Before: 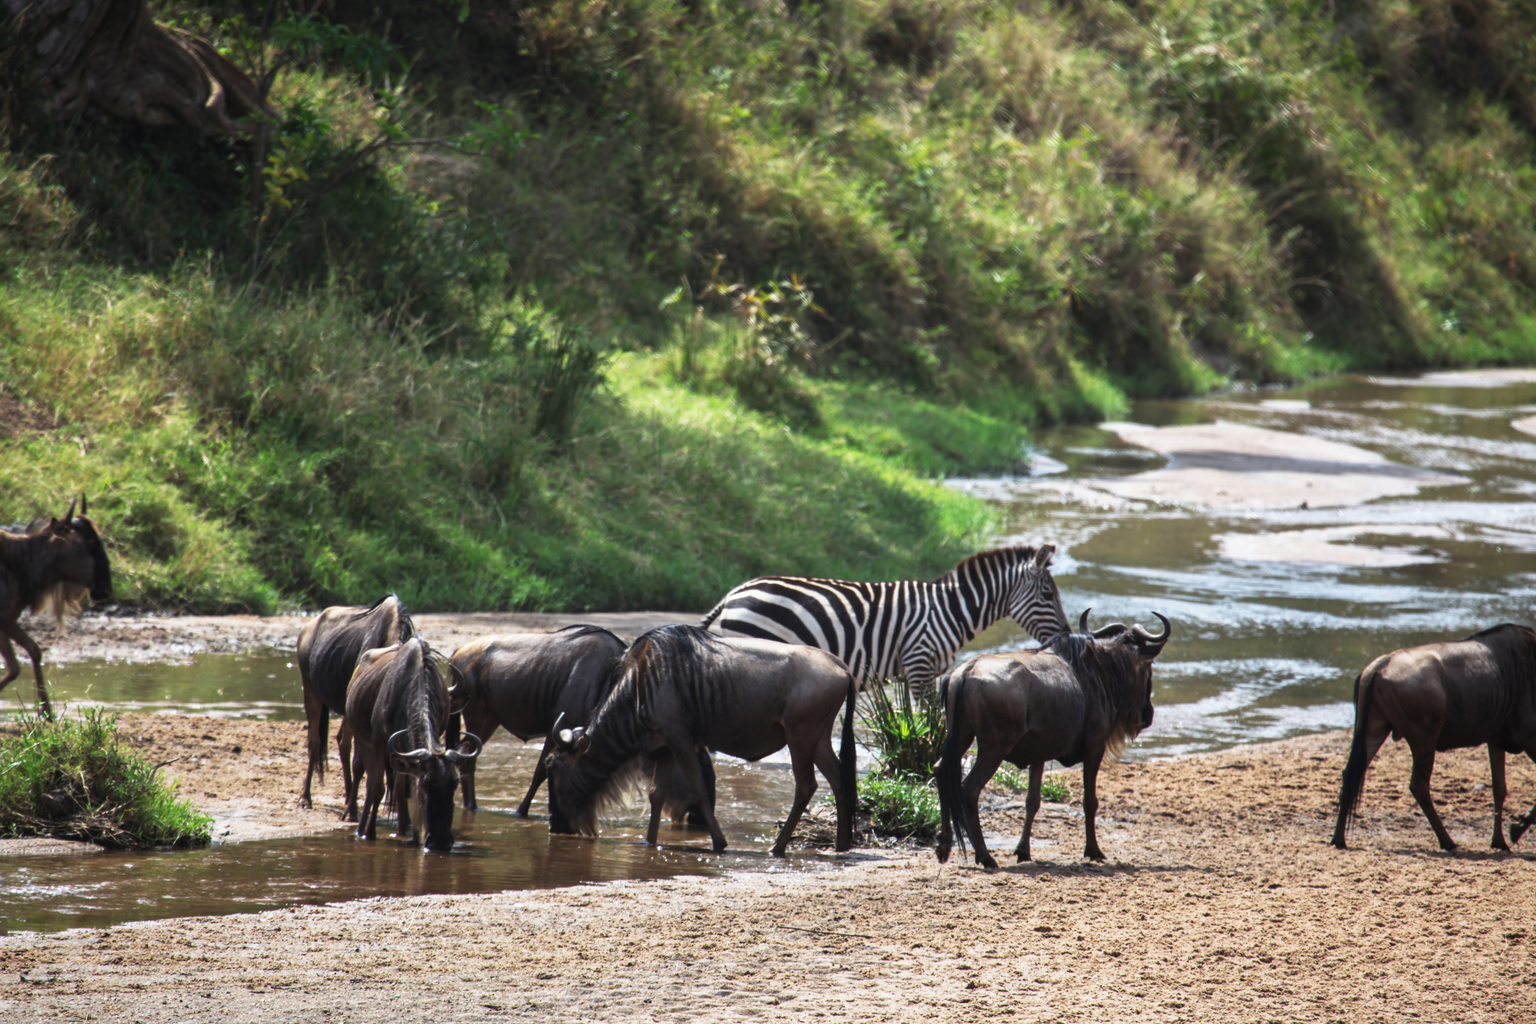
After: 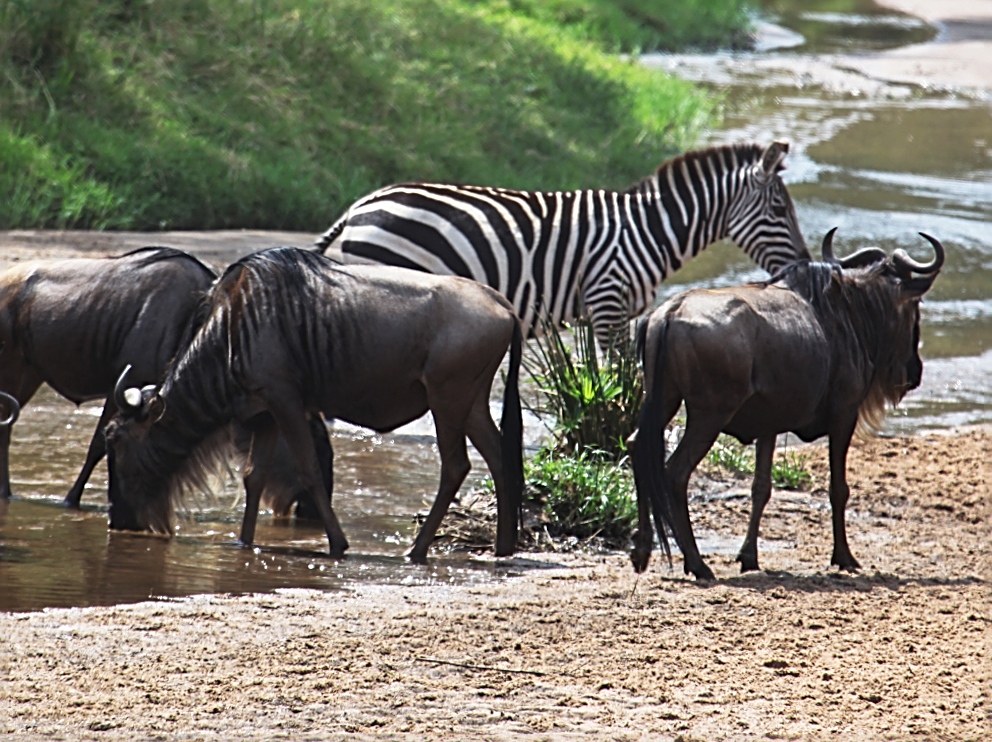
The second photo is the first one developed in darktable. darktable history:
rotate and perspective: rotation 0.226°, lens shift (vertical) -0.042, crop left 0.023, crop right 0.982, crop top 0.006, crop bottom 0.994
crop: left 29.672%, top 41.786%, right 20.851%, bottom 3.487%
tone equalizer: on, module defaults
contrast equalizer: octaves 7, y [[0.6 ×6], [0.55 ×6], [0 ×6], [0 ×6], [0 ×6]], mix -0.2
sharpen: radius 2.817, amount 0.715
